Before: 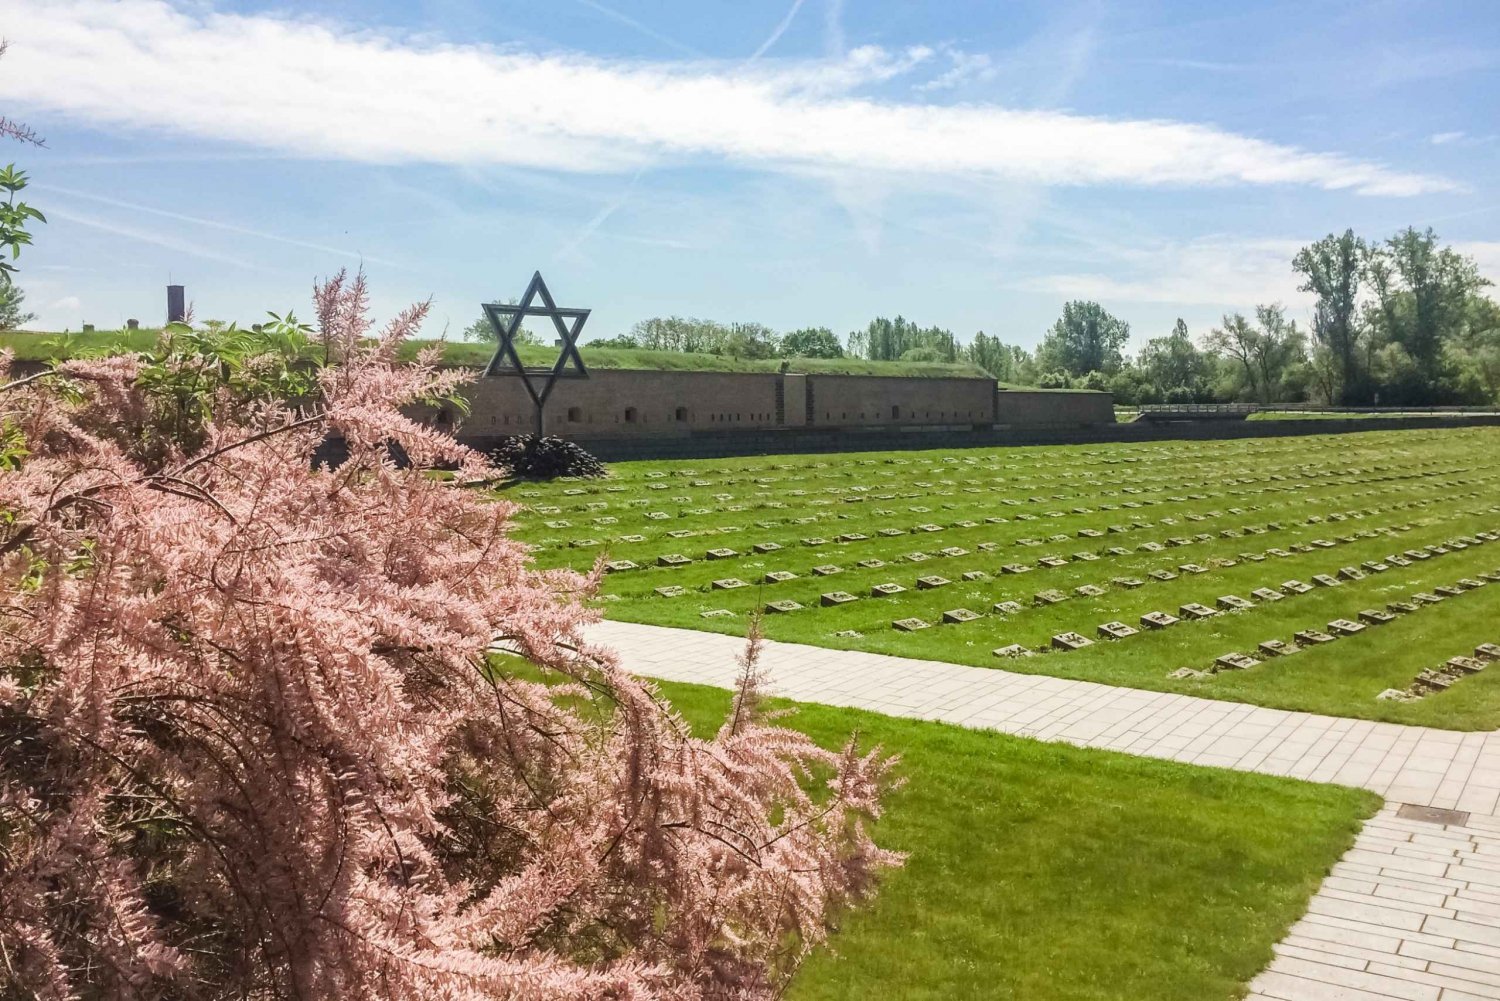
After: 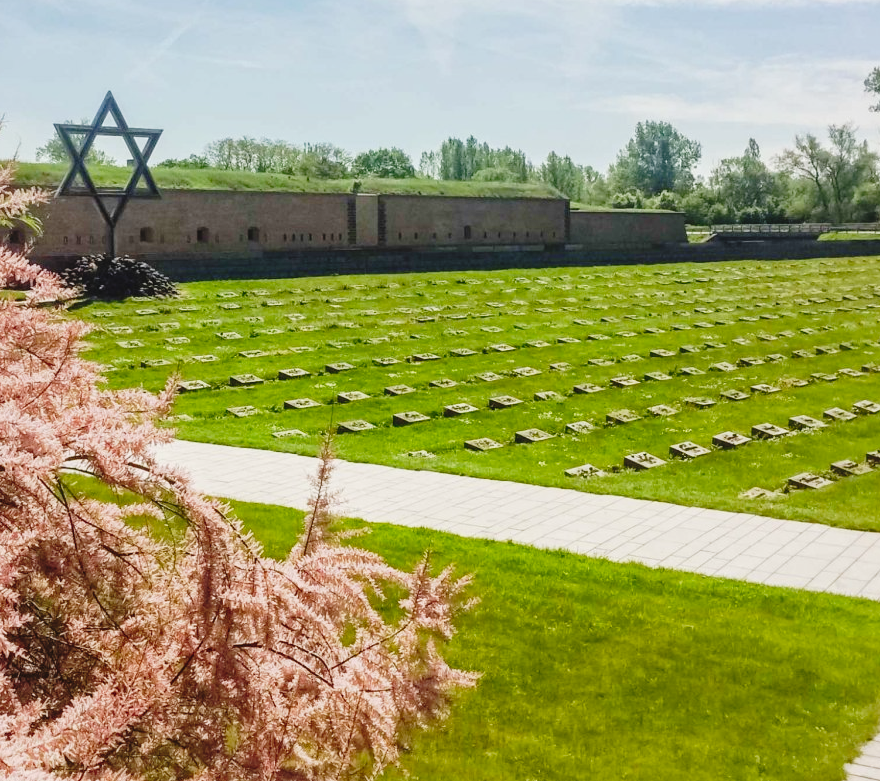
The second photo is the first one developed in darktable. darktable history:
crop and rotate: left 28.579%, top 18.006%, right 12.716%, bottom 3.921%
tone equalizer: on, module defaults
shadows and highlights: on, module defaults
tone curve: curves: ch0 [(0, 0.014) (0.17, 0.099) (0.392, 0.438) (0.725, 0.828) (0.872, 0.918) (1, 0.981)]; ch1 [(0, 0) (0.402, 0.36) (0.489, 0.491) (0.5, 0.503) (0.515, 0.52) (0.545, 0.572) (0.615, 0.662) (0.701, 0.725) (1, 1)]; ch2 [(0, 0) (0.42, 0.458) (0.485, 0.499) (0.503, 0.503) (0.531, 0.542) (0.561, 0.594) (0.644, 0.694) (0.717, 0.753) (1, 0.991)], preserve colors none
